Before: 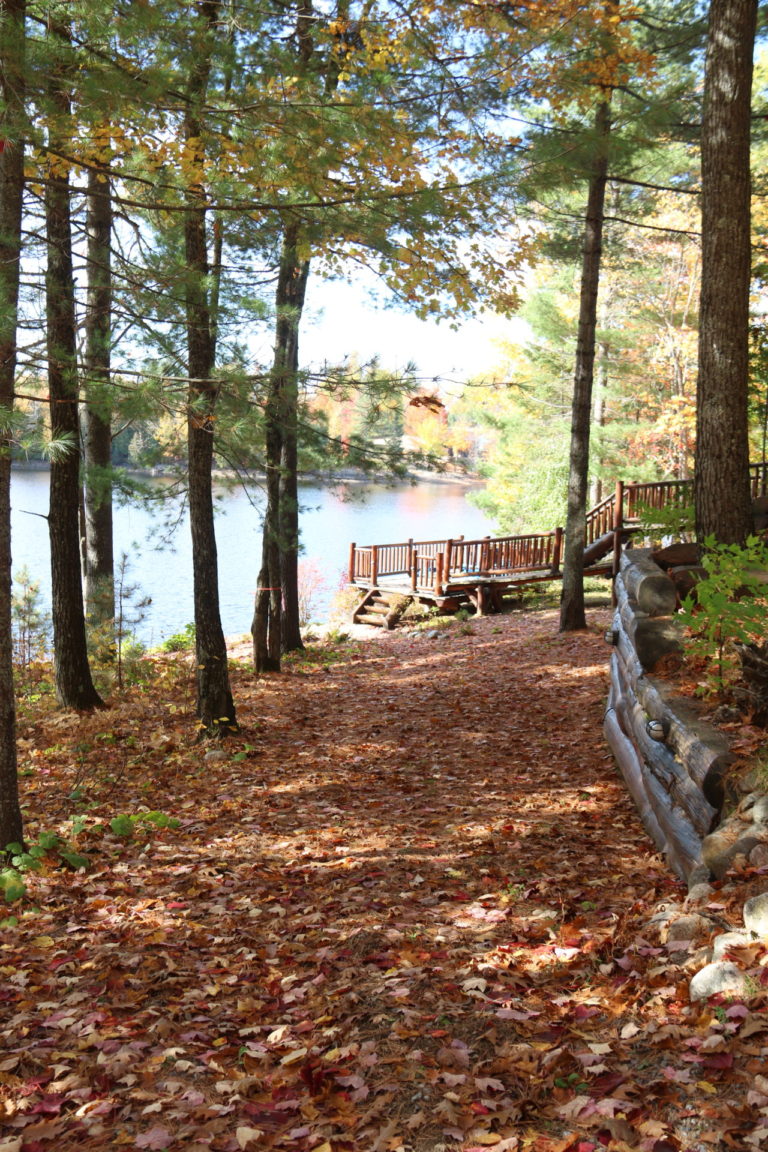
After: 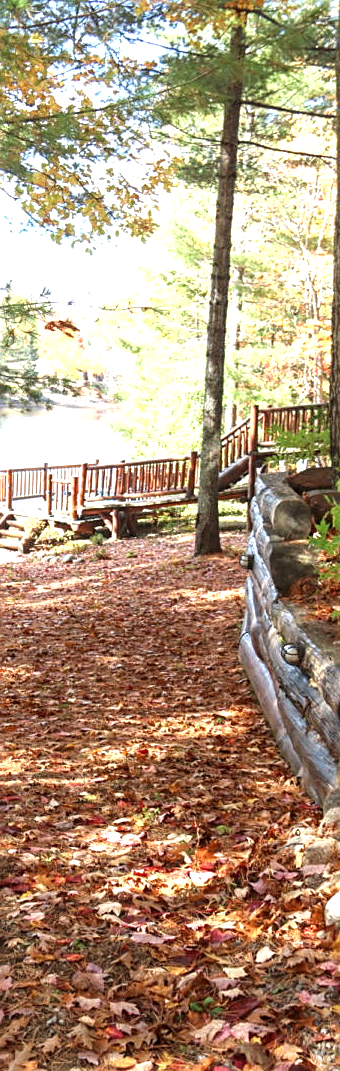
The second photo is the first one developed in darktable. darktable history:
sharpen: on, module defaults
exposure: black level correction 0, exposure 0.9 EV, compensate highlight preservation false
white balance: emerald 1
local contrast: on, module defaults
crop: left 47.628%, top 6.643%, right 7.874%
